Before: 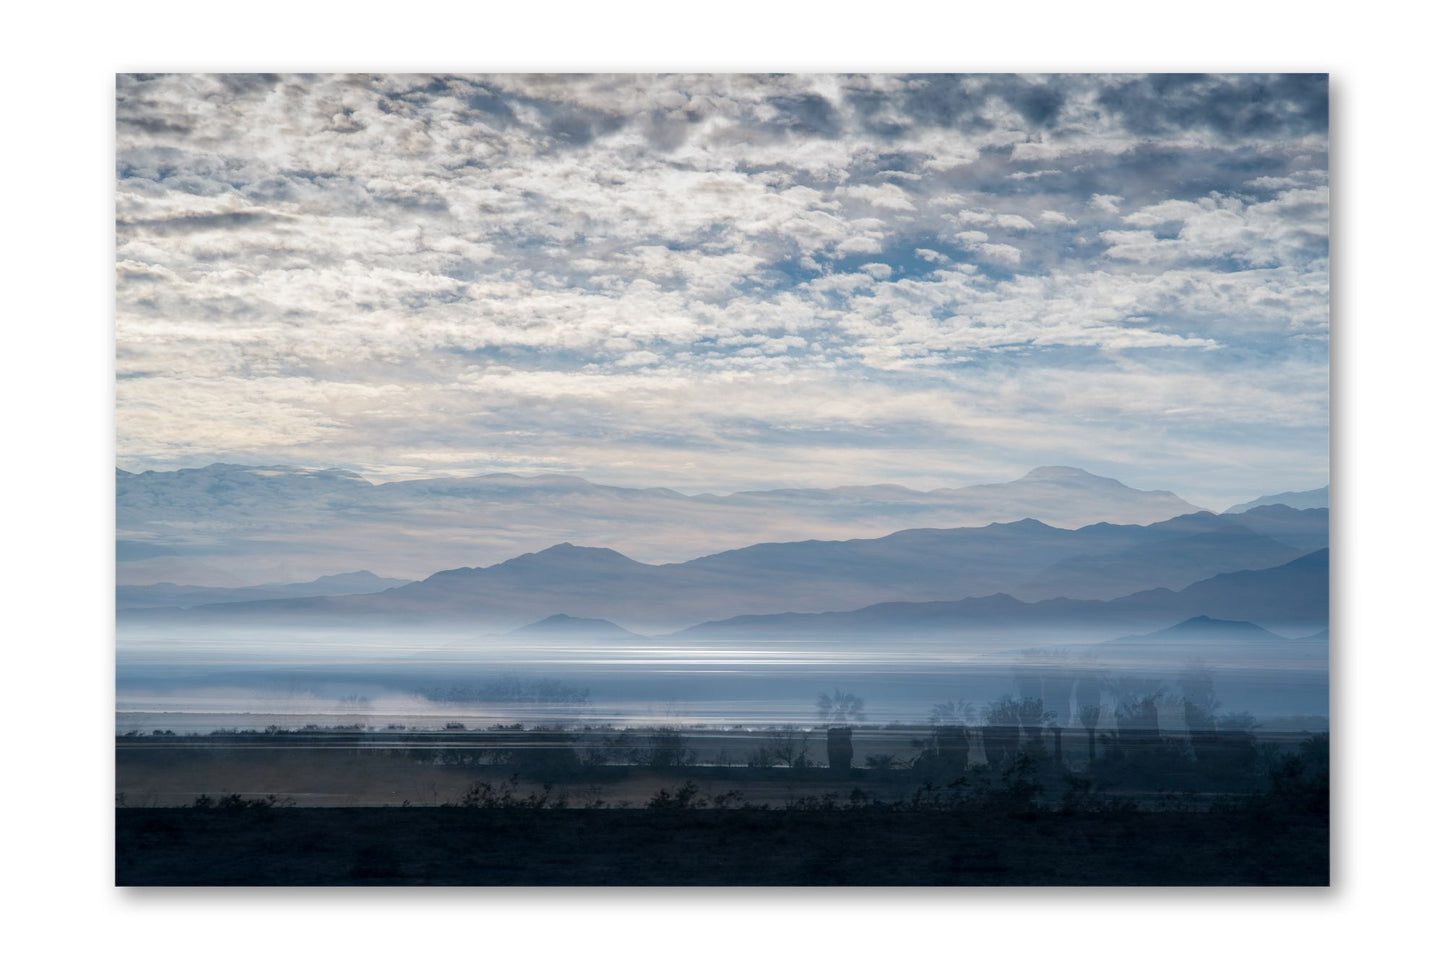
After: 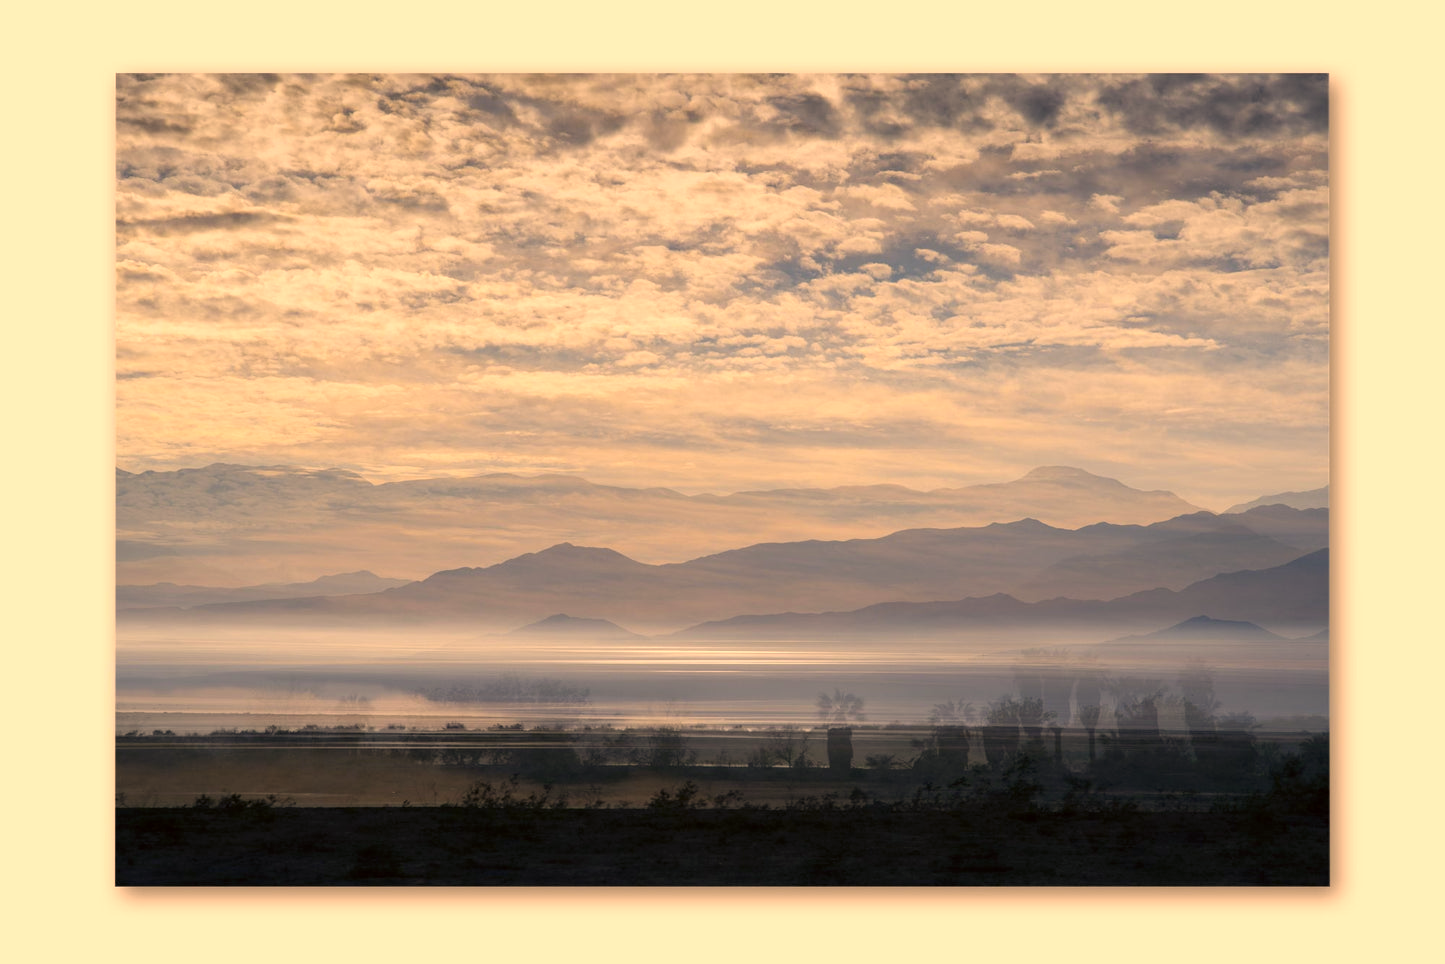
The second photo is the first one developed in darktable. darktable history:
color correction: highlights a* 17.92, highlights b* 35.56, shadows a* 1.02, shadows b* 6.56, saturation 1.02
